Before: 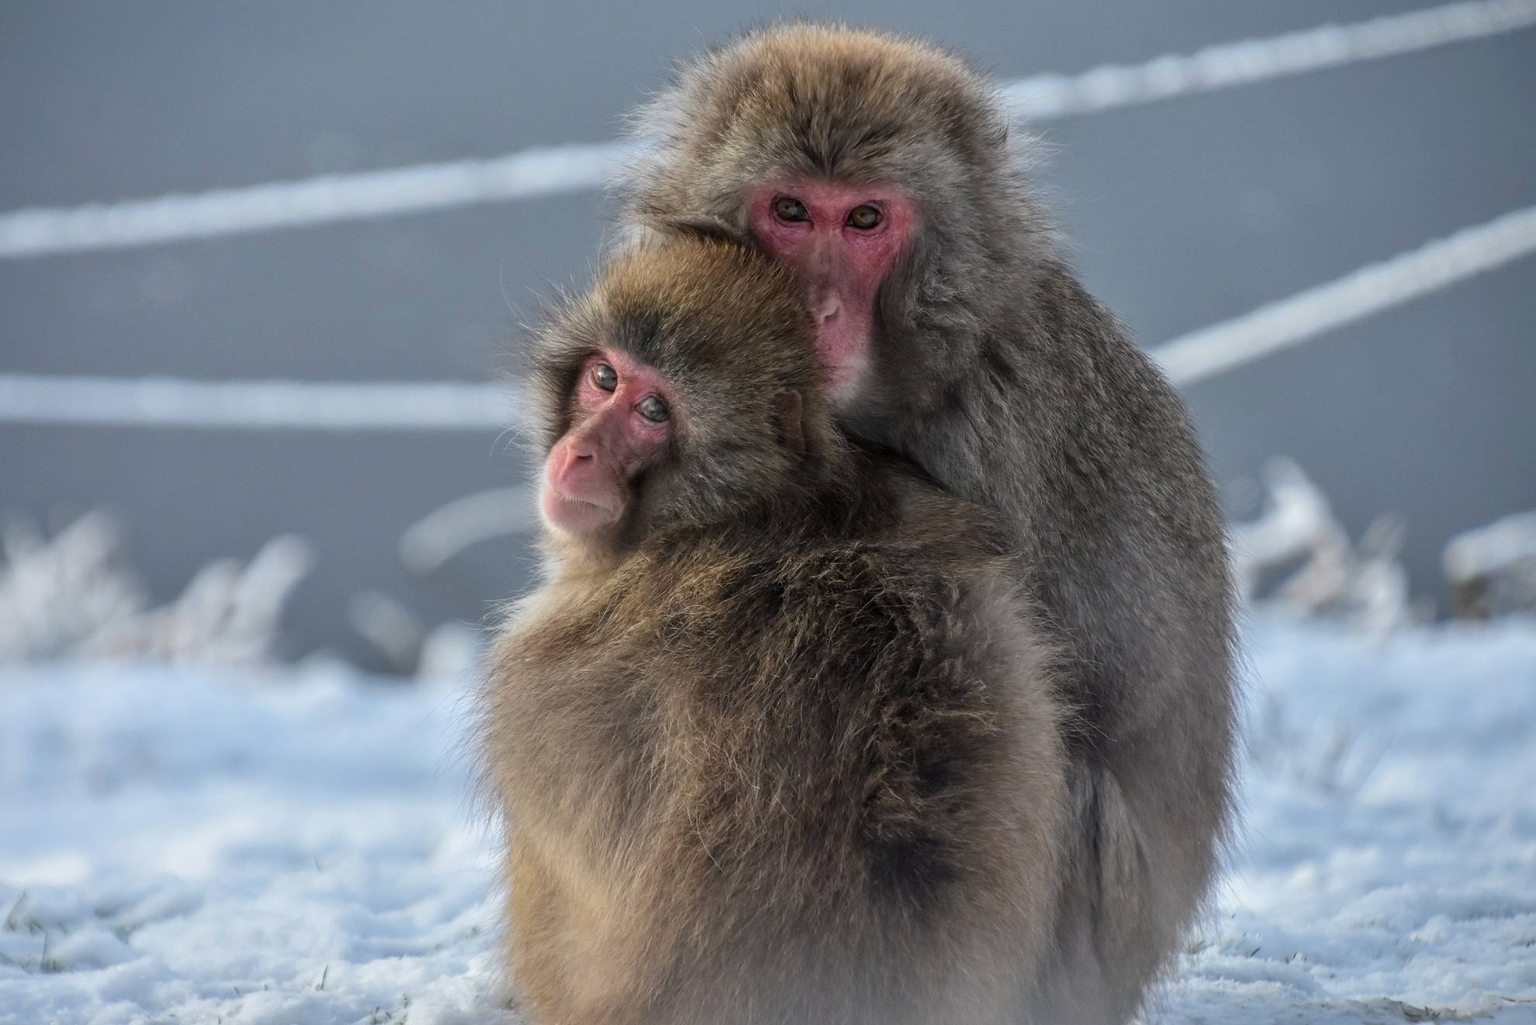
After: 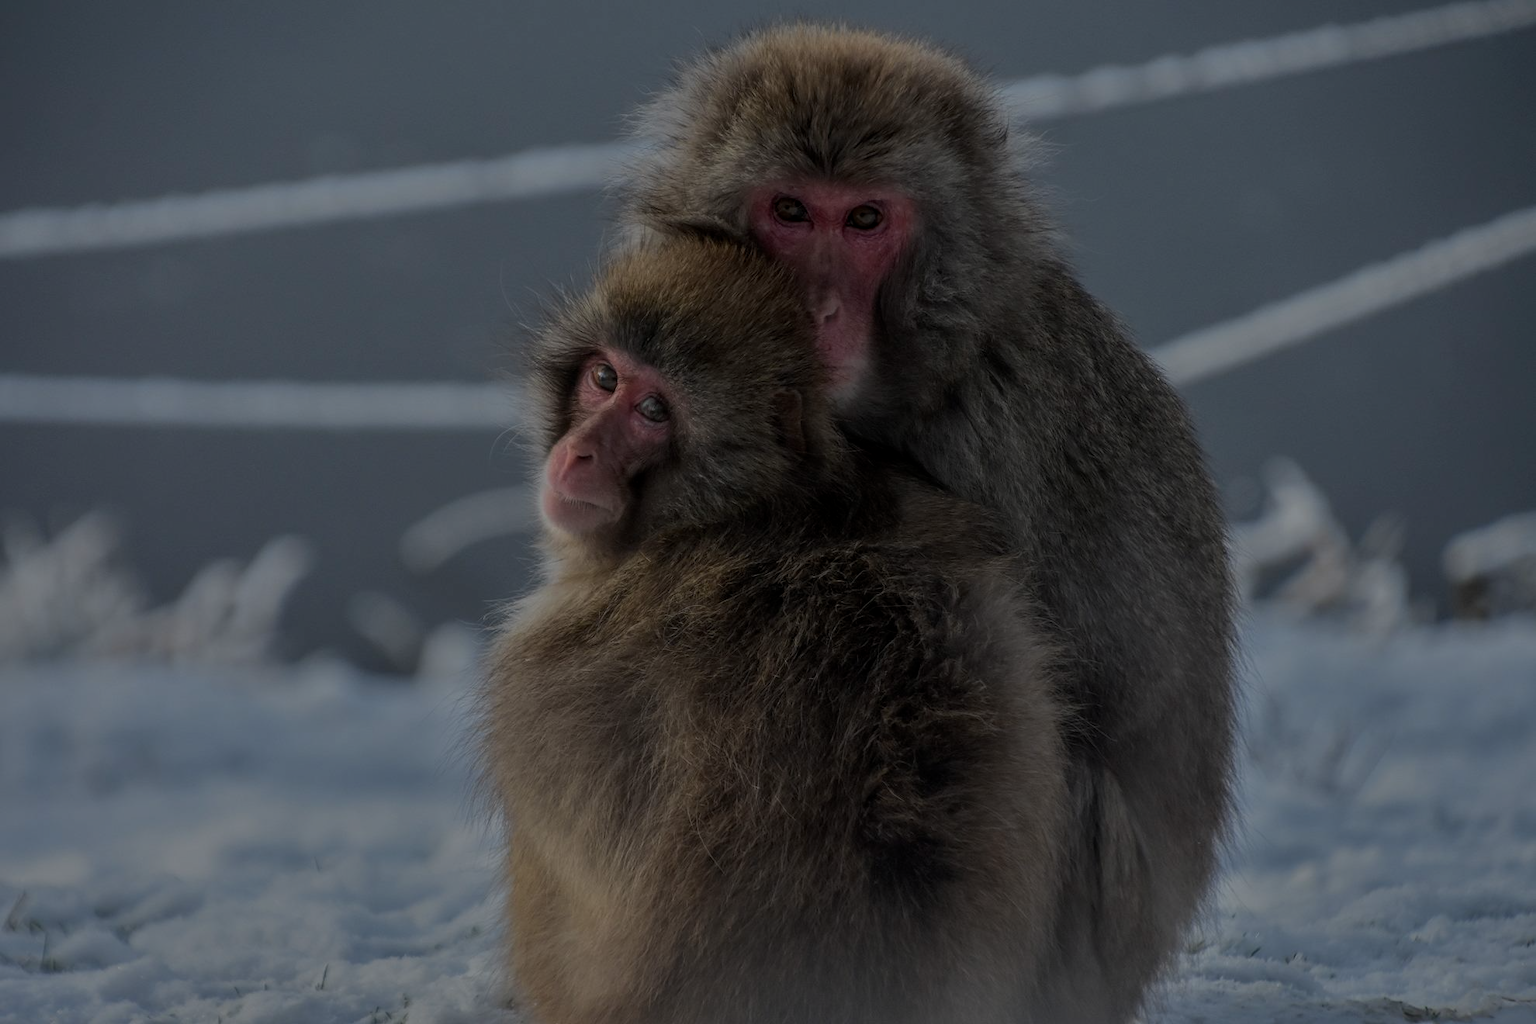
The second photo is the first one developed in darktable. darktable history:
local contrast: detail 110%
tone equalizer: -8 EV -2 EV, -7 EV -2 EV, -6 EV -2 EV, -5 EV -2 EV, -4 EV -2 EV, -3 EV -2 EV, -2 EV -2 EV, -1 EV -1.63 EV, +0 EV -2 EV
